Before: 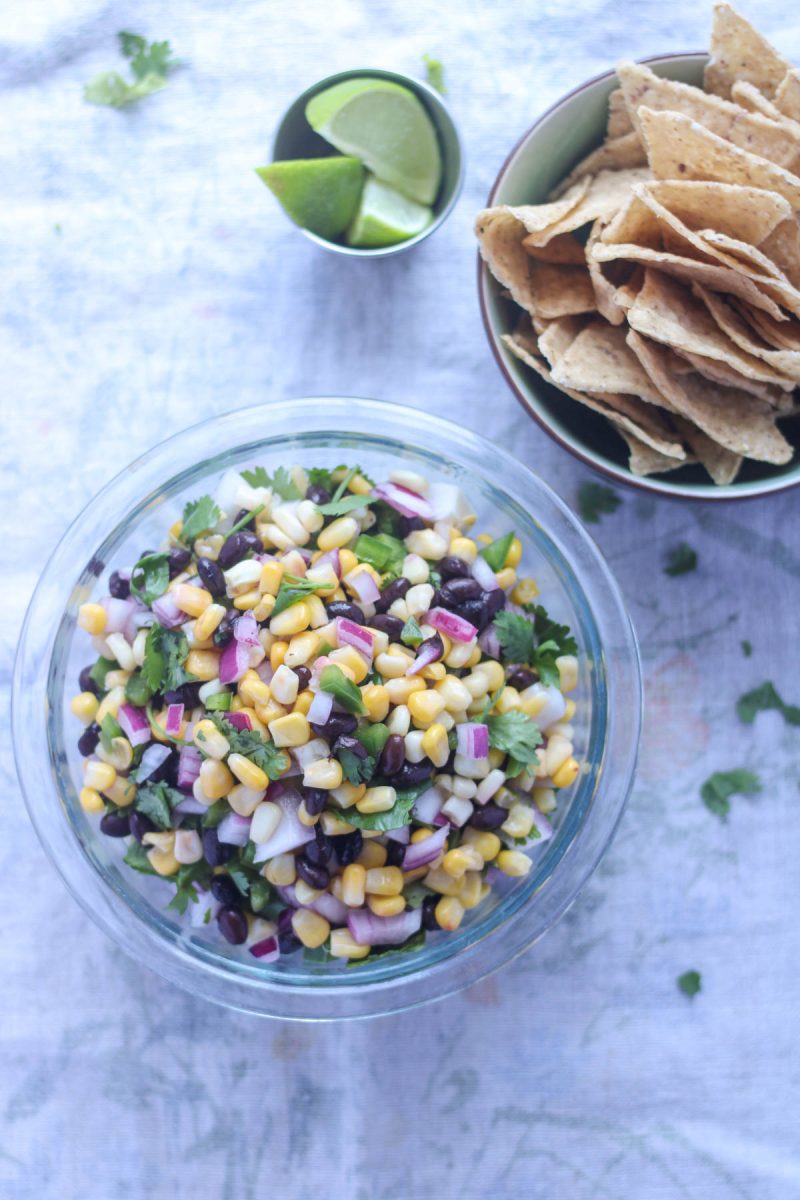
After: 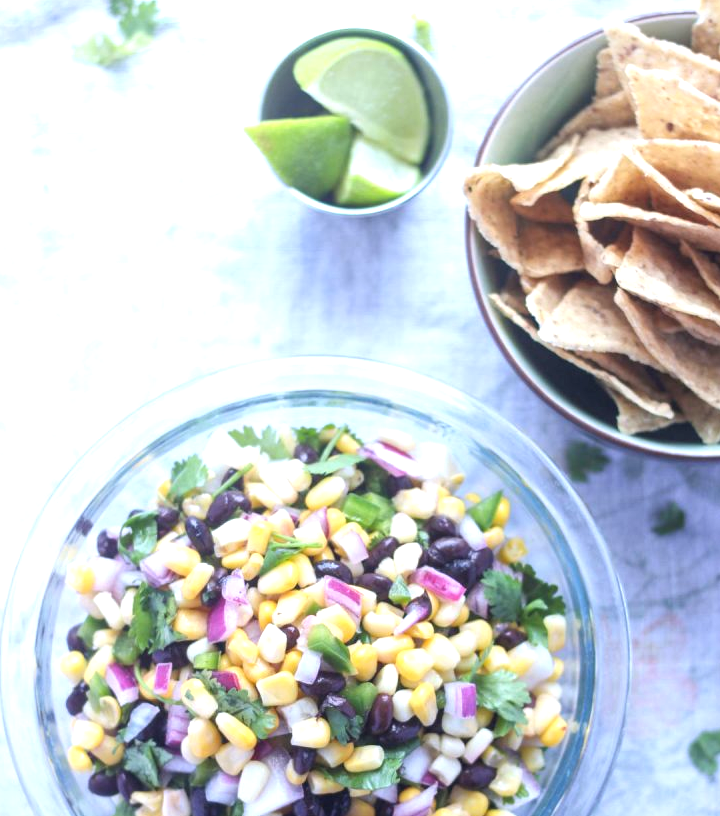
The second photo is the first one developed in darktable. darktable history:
crop: left 1.509%, top 3.452%, right 7.696%, bottom 28.452%
exposure: black level correction 0, exposure 0.7 EV, compensate exposure bias true, compensate highlight preservation false
